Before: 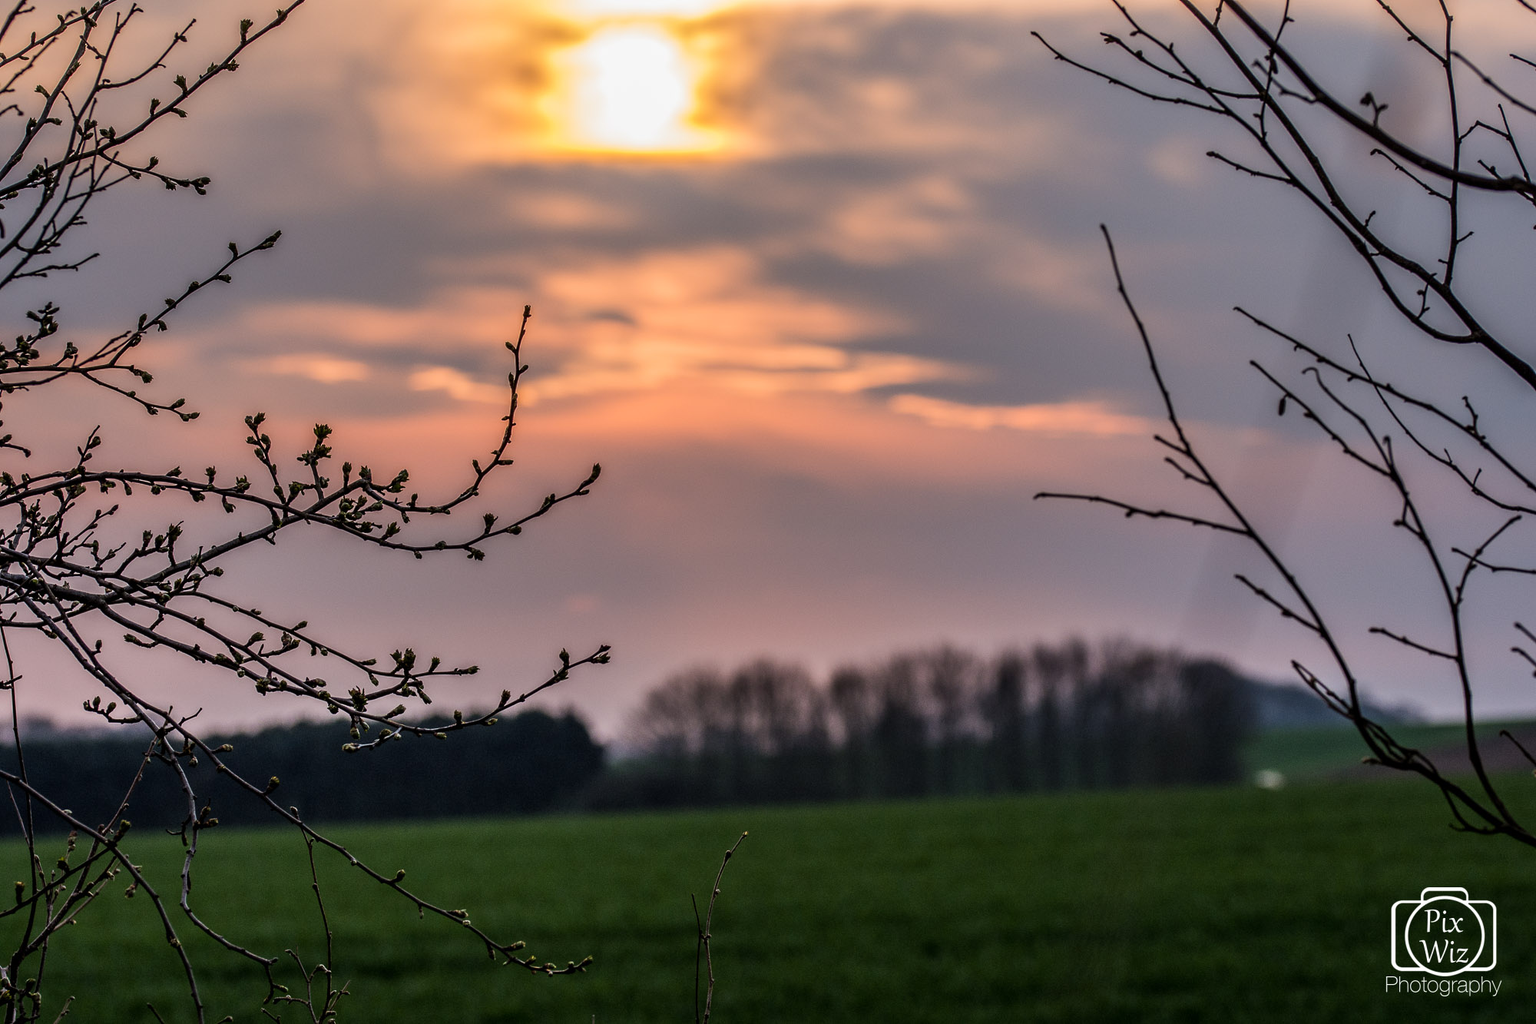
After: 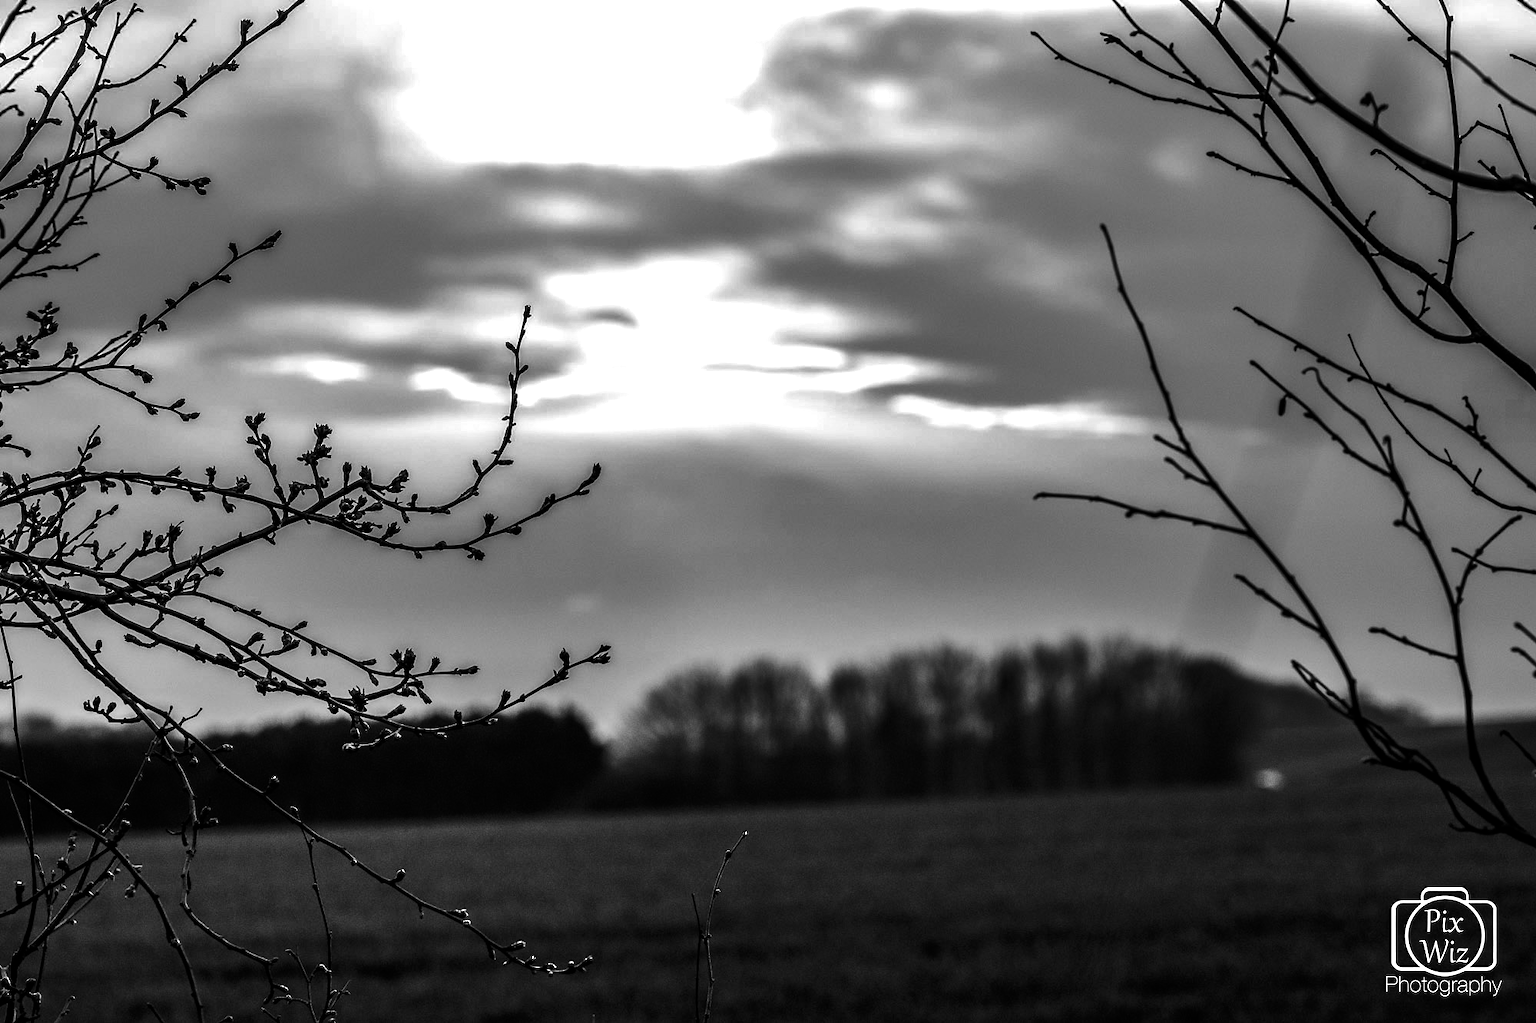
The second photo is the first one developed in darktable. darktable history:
contrast brightness saturation: contrast 0.19, brightness -0.109, saturation 0.215
color zones: curves: ch0 [(0, 0.554) (0.146, 0.662) (0.293, 0.86) (0.503, 0.774) (0.637, 0.106) (0.74, 0.072) (0.866, 0.488) (0.998, 0.569)]; ch1 [(0, 0) (0.143, 0) (0.286, 0) (0.429, 0) (0.571, 0) (0.714, 0) (0.857, 0)]
color balance rgb: power › chroma 0.292%, power › hue 24.97°, highlights gain › chroma 2.928%, highlights gain › hue 61.11°, perceptual saturation grading › global saturation 25.069%, global vibrance 9.594%
